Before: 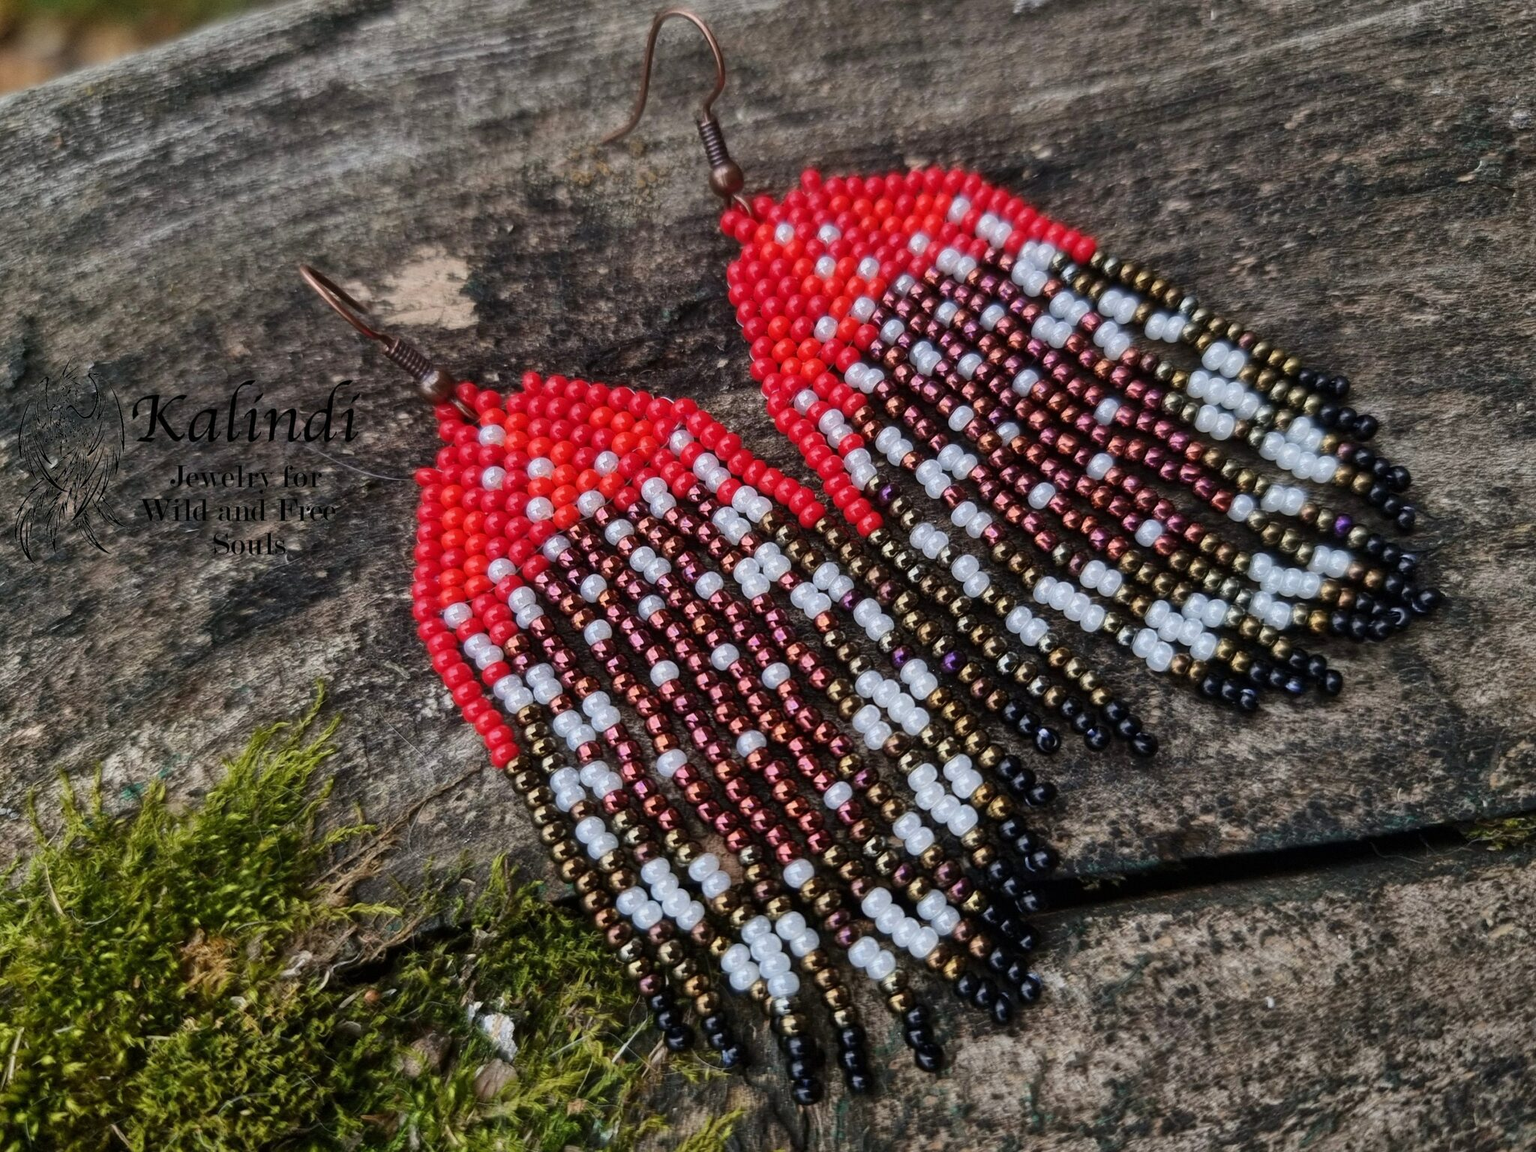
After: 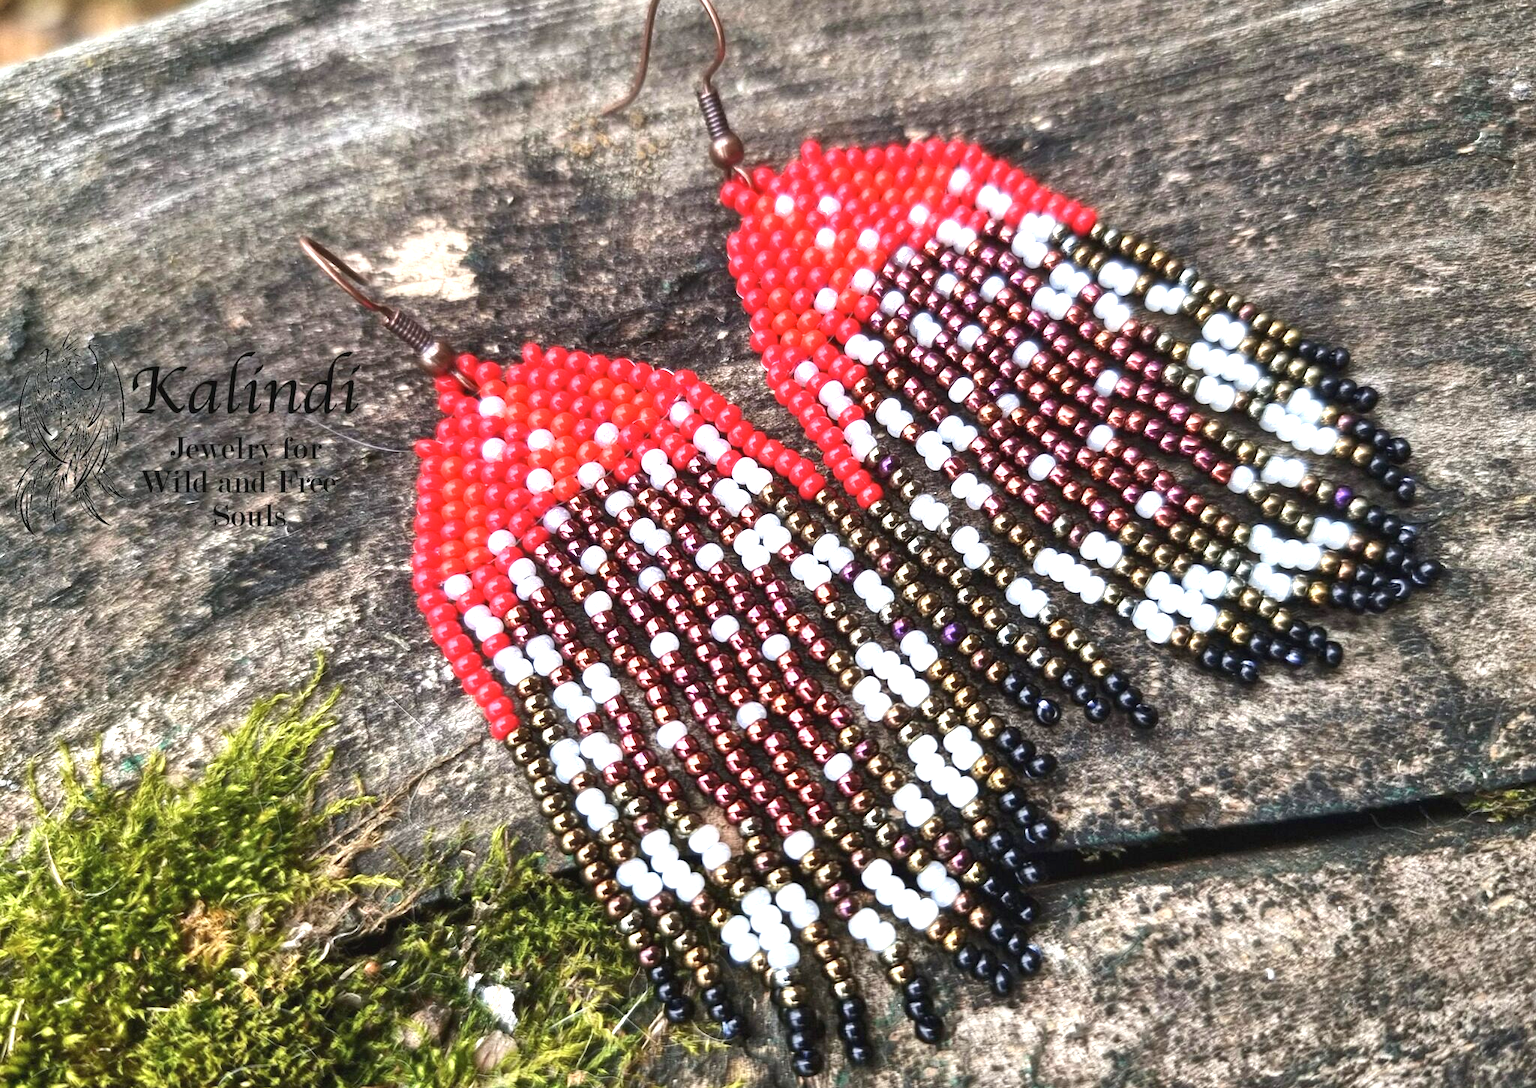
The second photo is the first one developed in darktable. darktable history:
crop and rotate: top 2.479%, bottom 3.018%
contrast brightness saturation: contrast -0.08, brightness -0.04, saturation -0.11
exposure: black level correction 0, exposure 1.675 EV, compensate exposure bias true, compensate highlight preservation false
